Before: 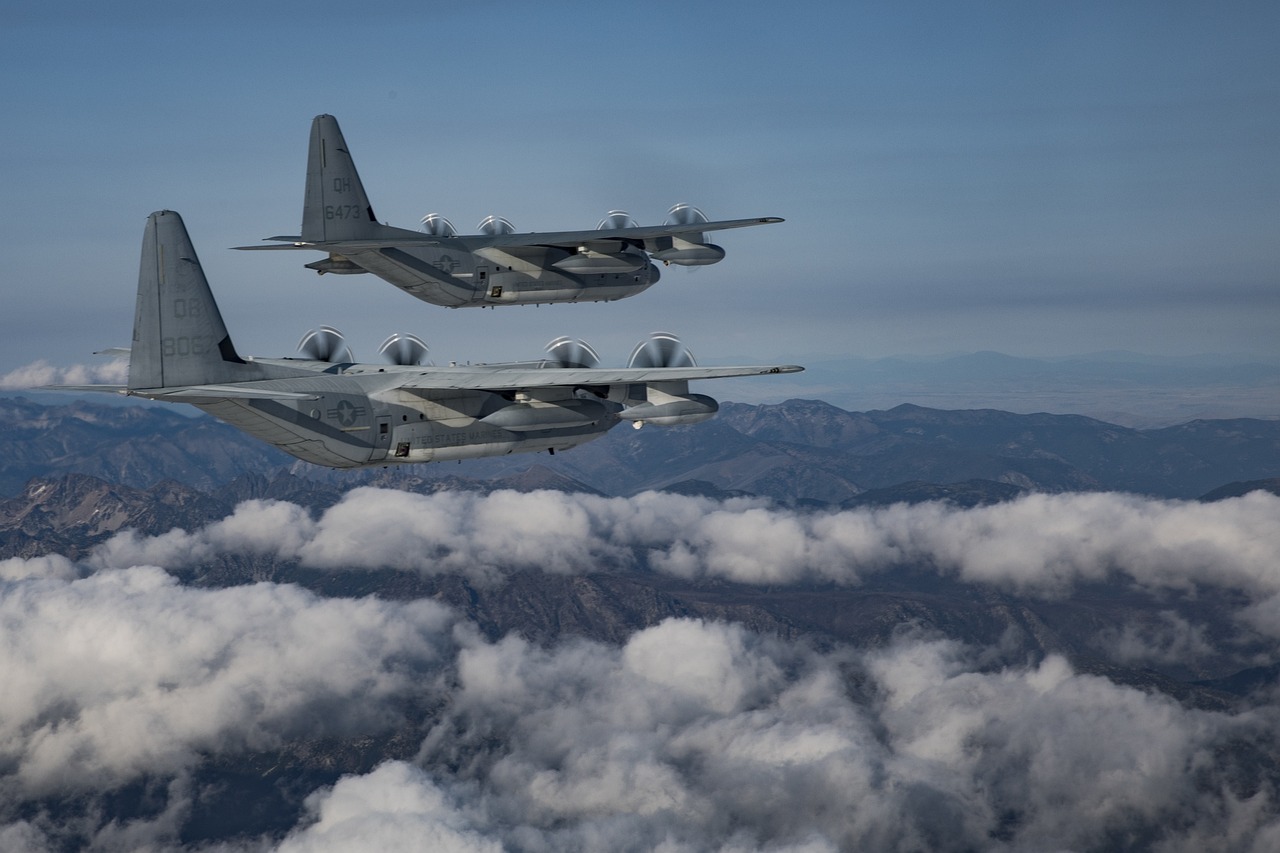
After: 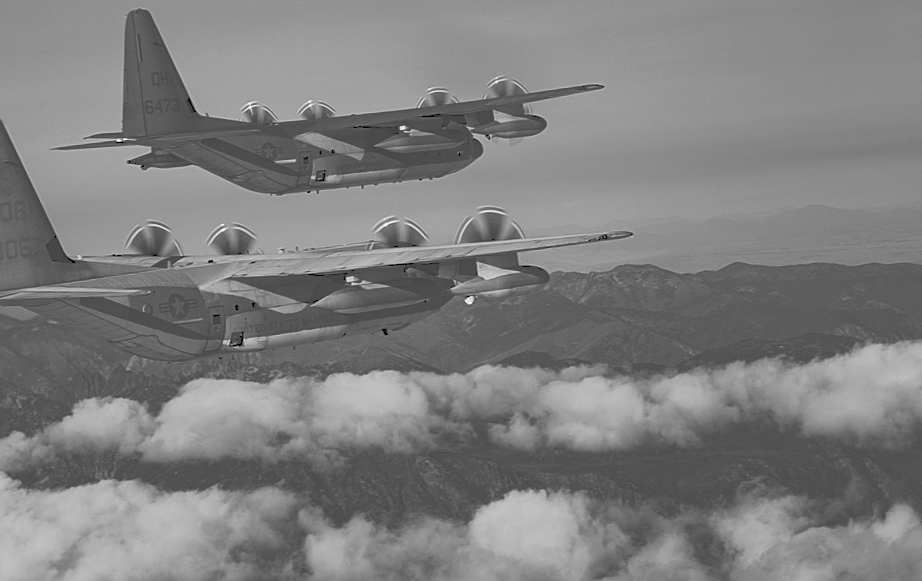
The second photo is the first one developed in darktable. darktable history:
rgb curve: curves: ch2 [(0, 0) (0.567, 0.512) (1, 1)], mode RGB, independent channels
monochrome: on, module defaults
color balance: lift [1.005, 1.002, 0.998, 0.998], gamma [1, 1.021, 1.02, 0.979], gain [0.923, 1.066, 1.056, 0.934]
white balance: red 0.925, blue 1.046
rotate and perspective: rotation -3.52°, crop left 0.036, crop right 0.964, crop top 0.081, crop bottom 0.919
sharpen: on, module defaults
crop and rotate: left 11.831%, top 11.346%, right 13.429%, bottom 13.899%
tone curve: curves: ch0 [(0, 0) (0.003, 0.299) (0.011, 0.299) (0.025, 0.299) (0.044, 0.299) (0.069, 0.3) (0.1, 0.306) (0.136, 0.316) (0.177, 0.326) (0.224, 0.338) (0.277, 0.366) (0.335, 0.406) (0.399, 0.462) (0.468, 0.533) (0.543, 0.607) (0.623, 0.7) (0.709, 0.775) (0.801, 0.843) (0.898, 0.903) (1, 1)], preserve colors none
